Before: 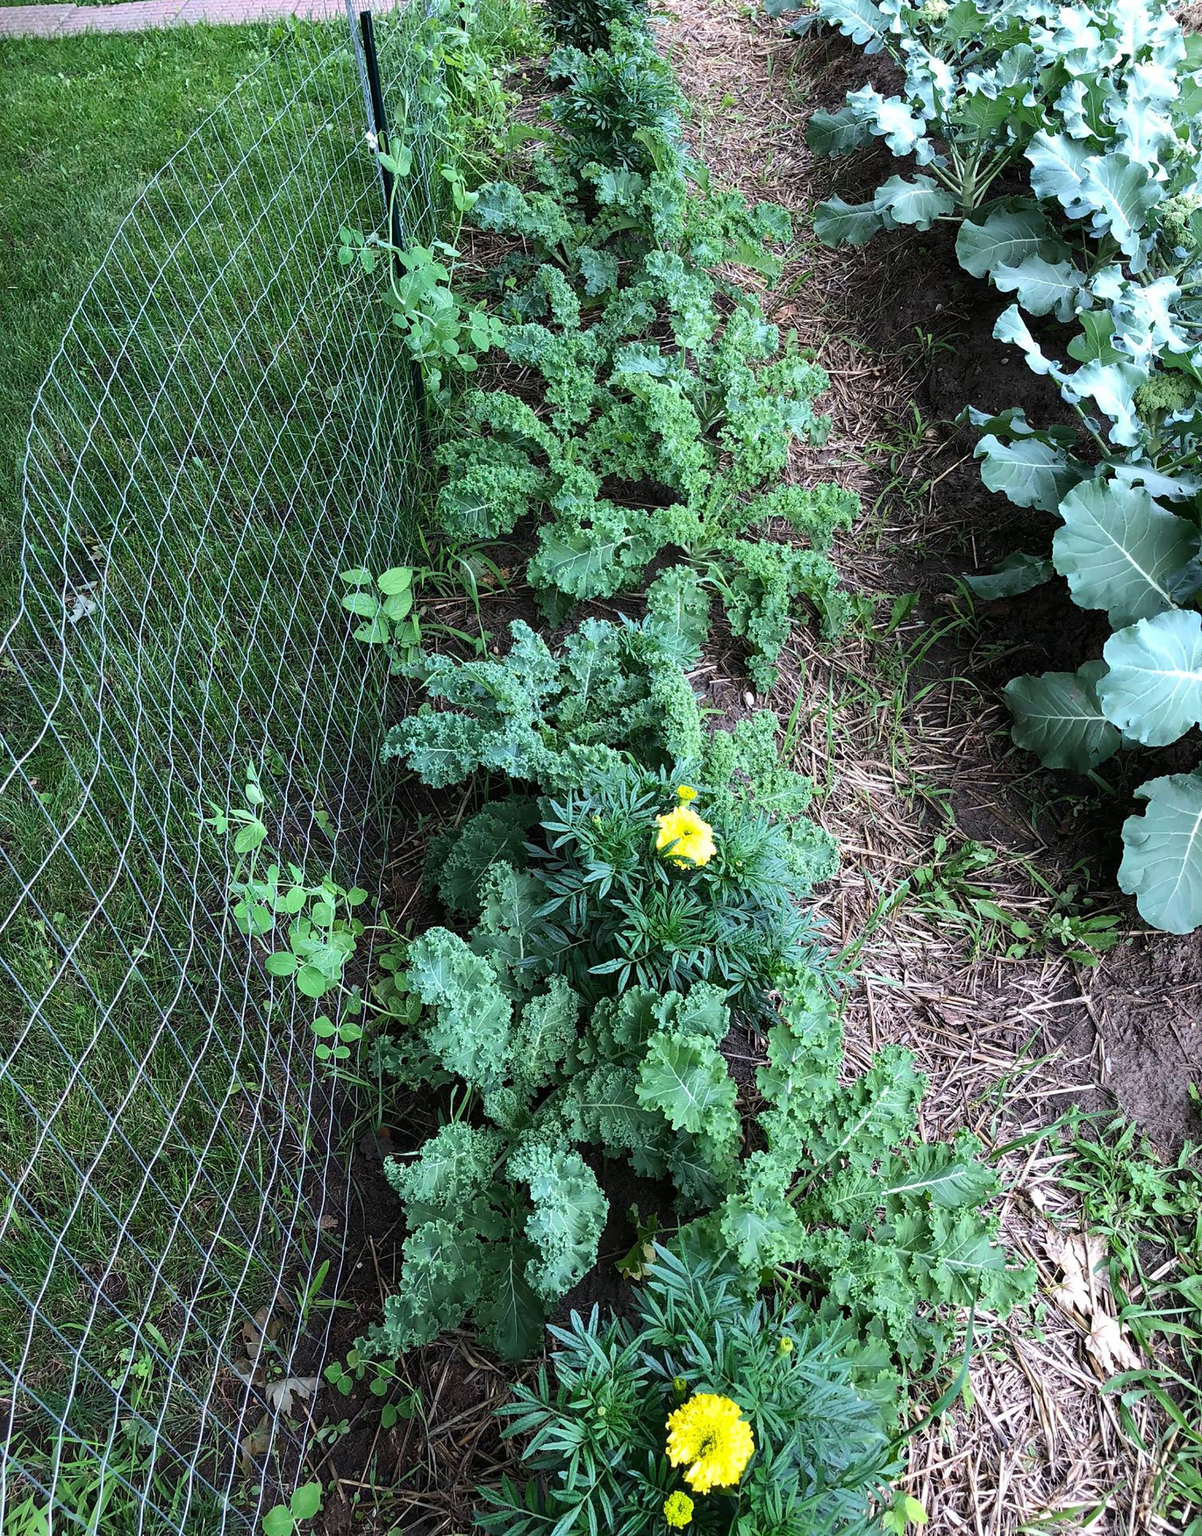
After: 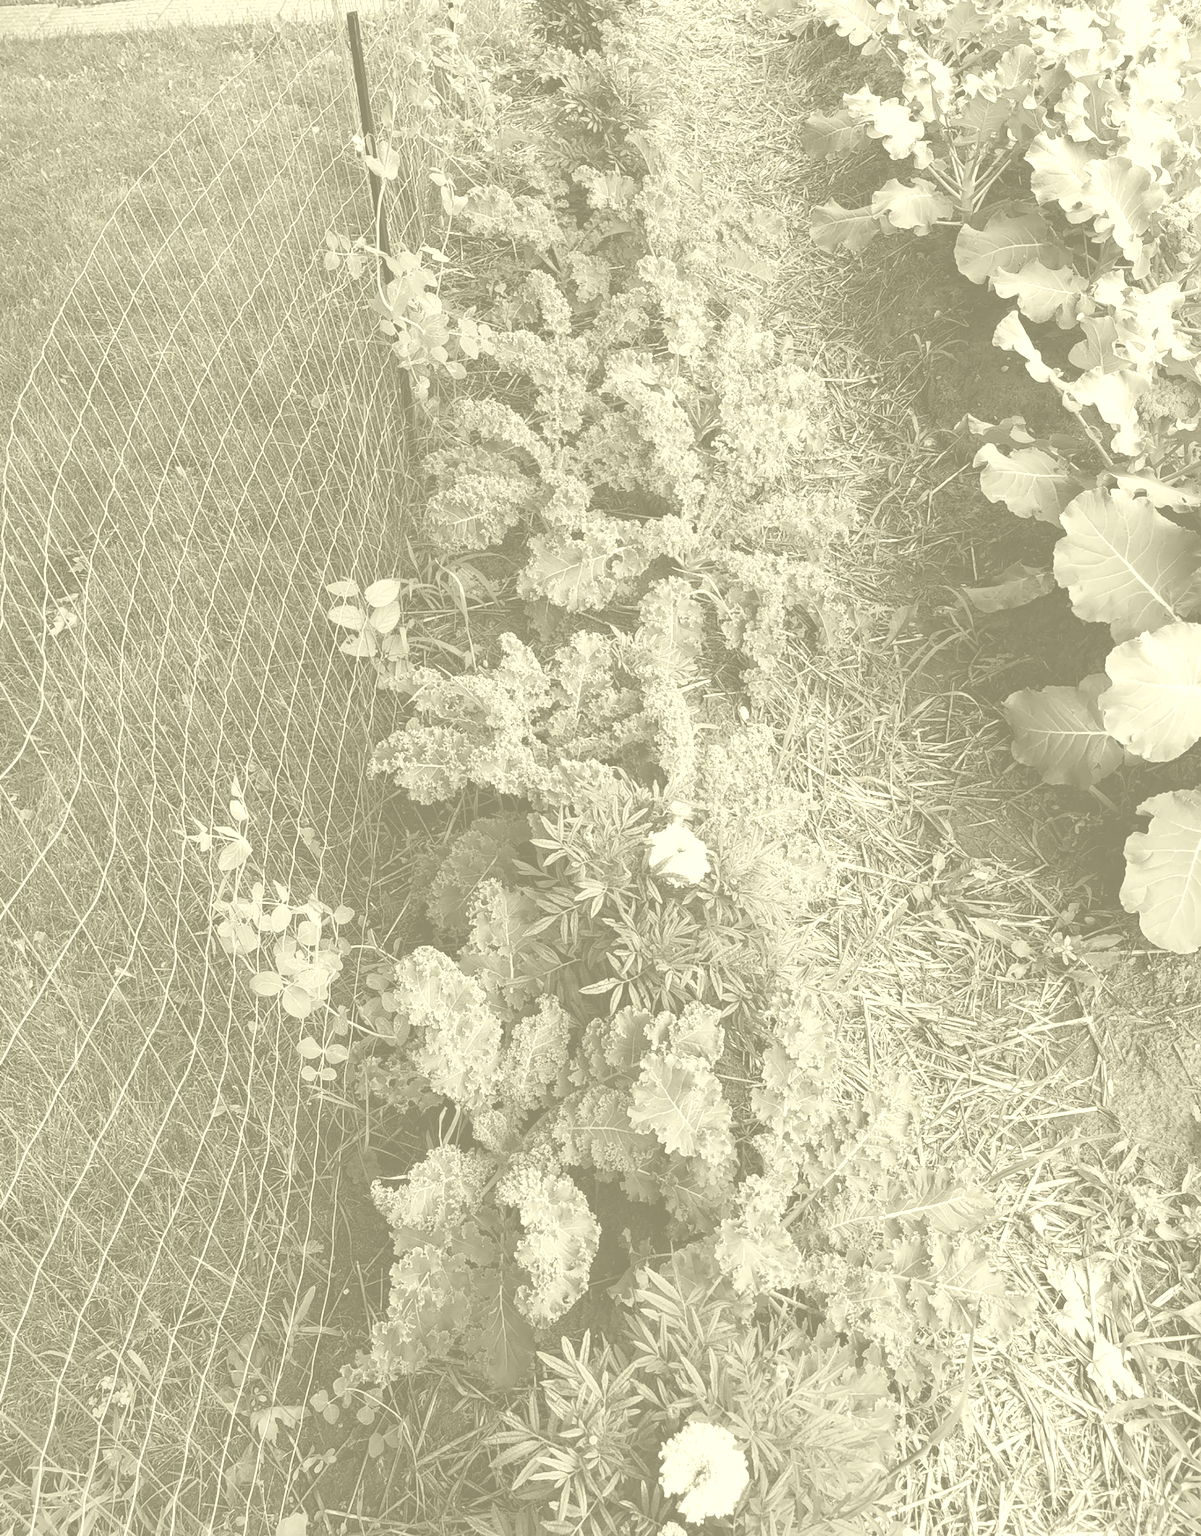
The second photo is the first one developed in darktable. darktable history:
colorize: hue 43.2°, saturation 40%, version 1
crop: left 1.743%, right 0.268%, bottom 2.011%
